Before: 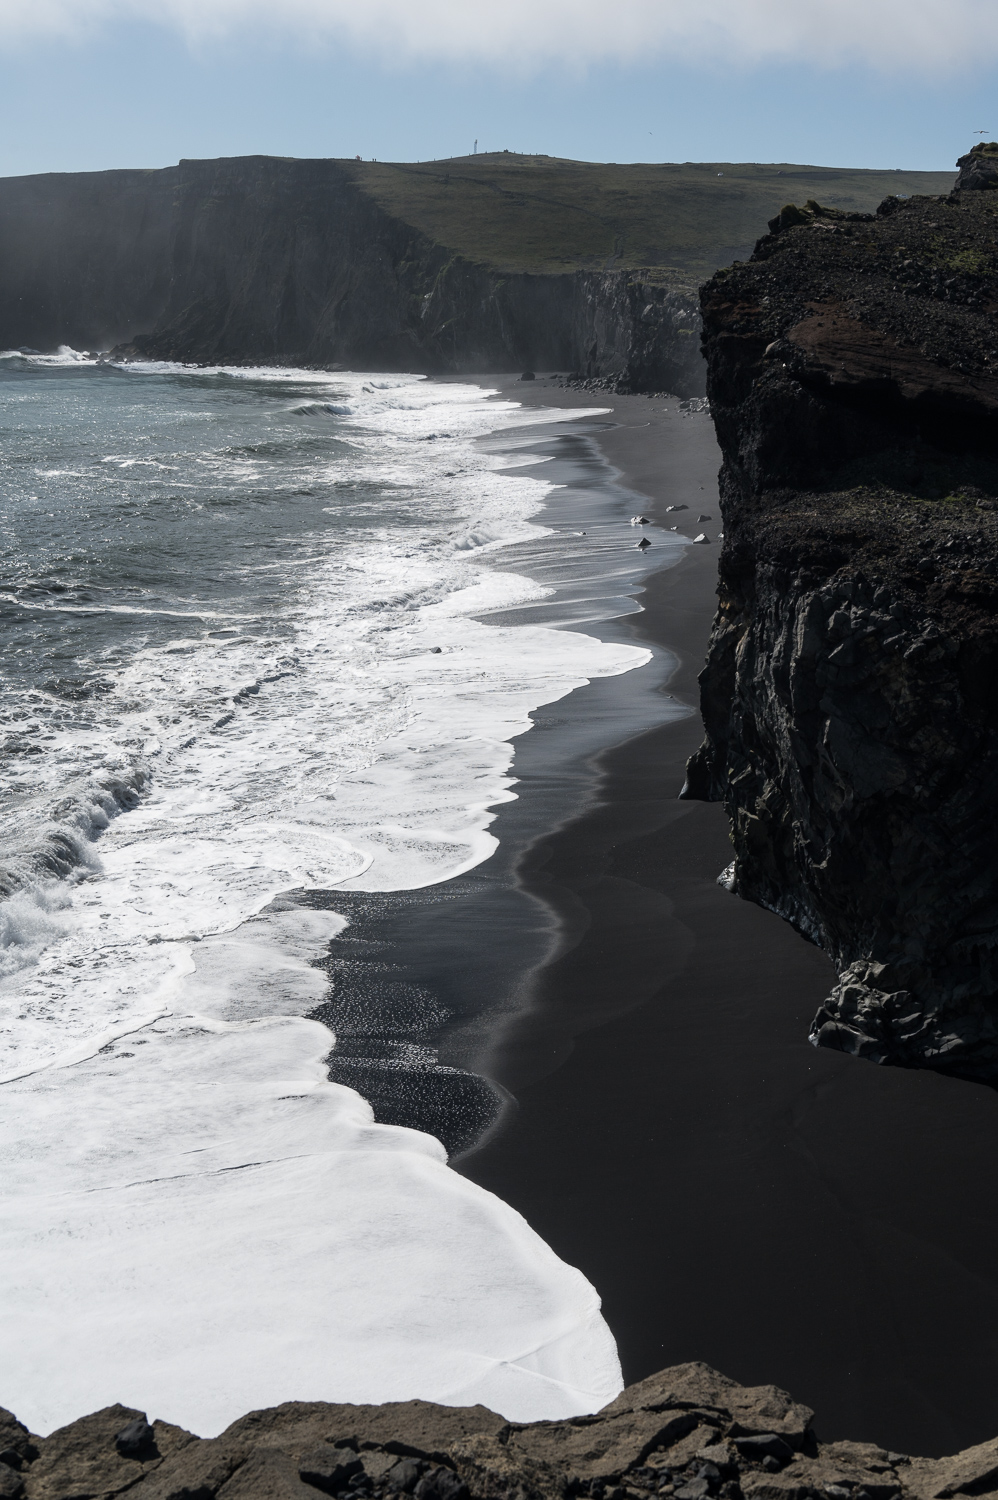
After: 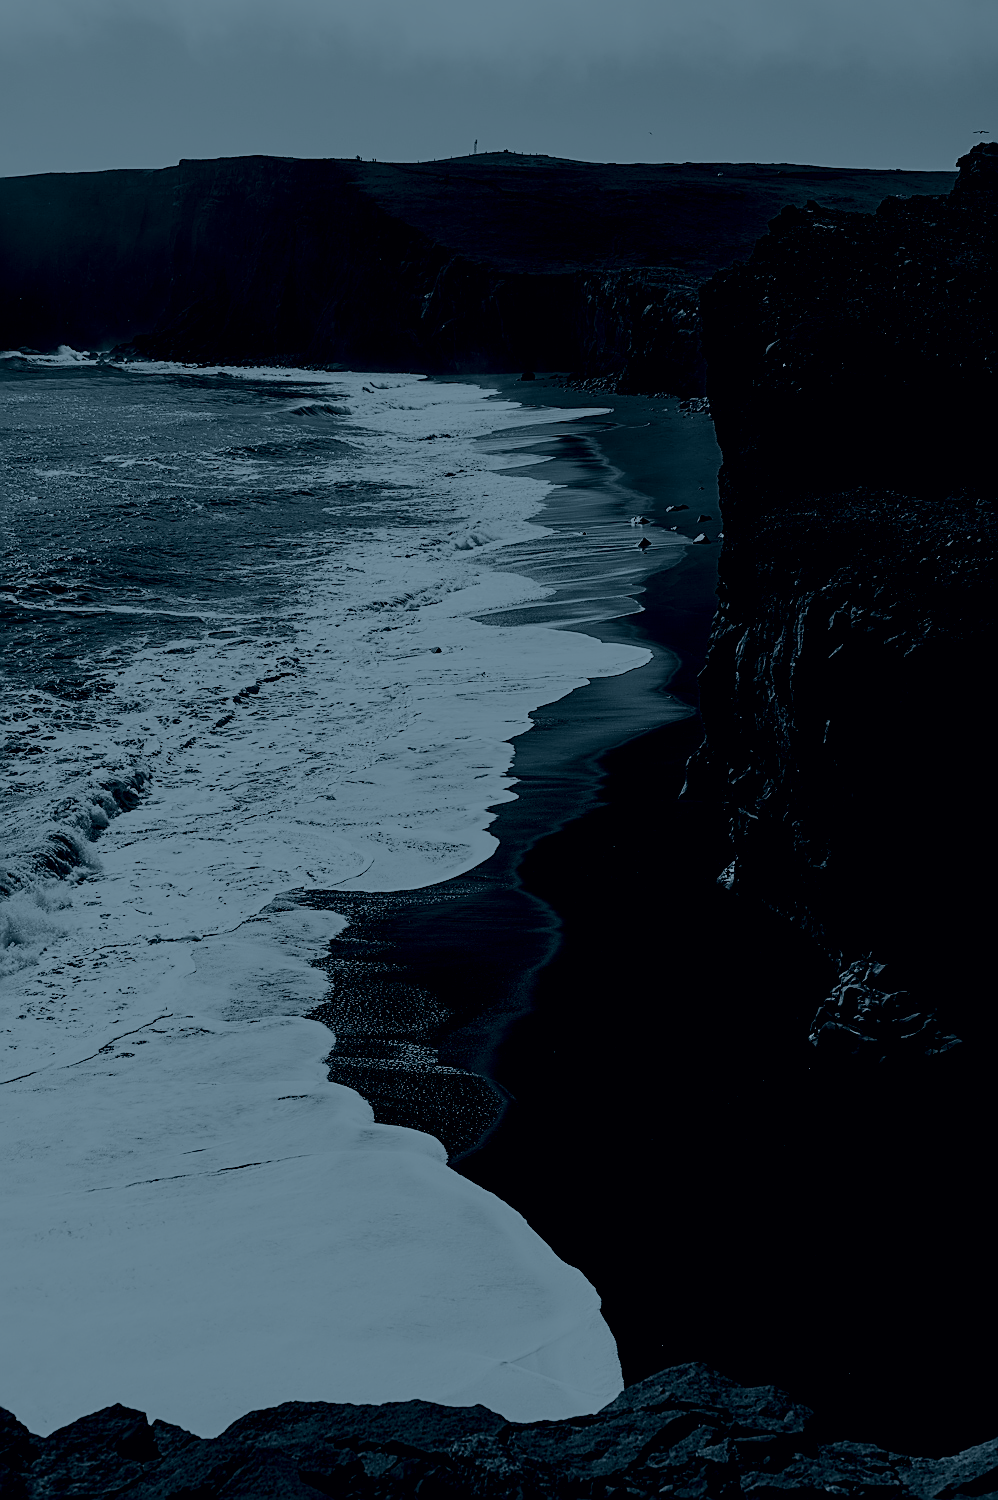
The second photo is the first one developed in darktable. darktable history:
colorize: hue 194.4°, saturation 29%, source mix 61.75%, lightness 3.98%, version 1
sharpen: amount 0.75
white balance: red 0.974, blue 1.044
color balance rgb: linear chroma grading › global chroma -0.67%, saturation formula JzAzBz (2021)
contrast brightness saturation: contrast 0.28
rgb levels: levels [[0.034, 0.472, 0.904], [0, 0.5, 1], [0, 0.5, 1]]
color correction: highlights a* 4.02, highlights b* 4.98, shadows a* -7.55, shadows b* 4.98
